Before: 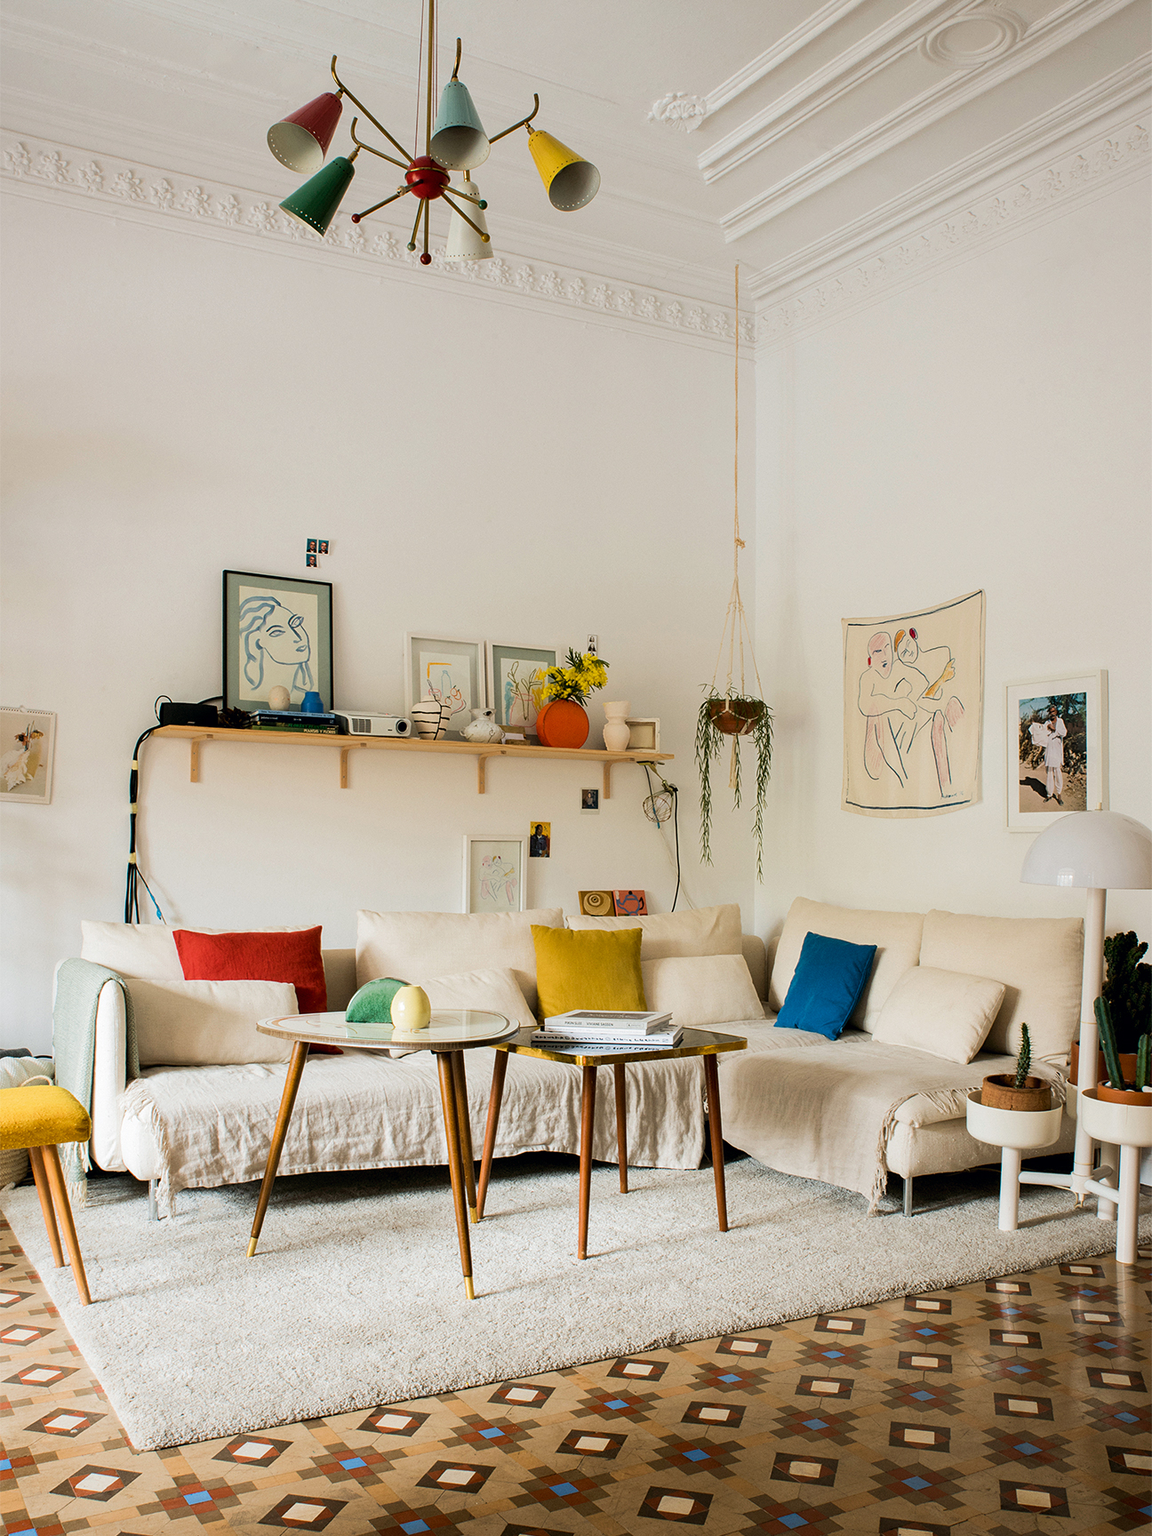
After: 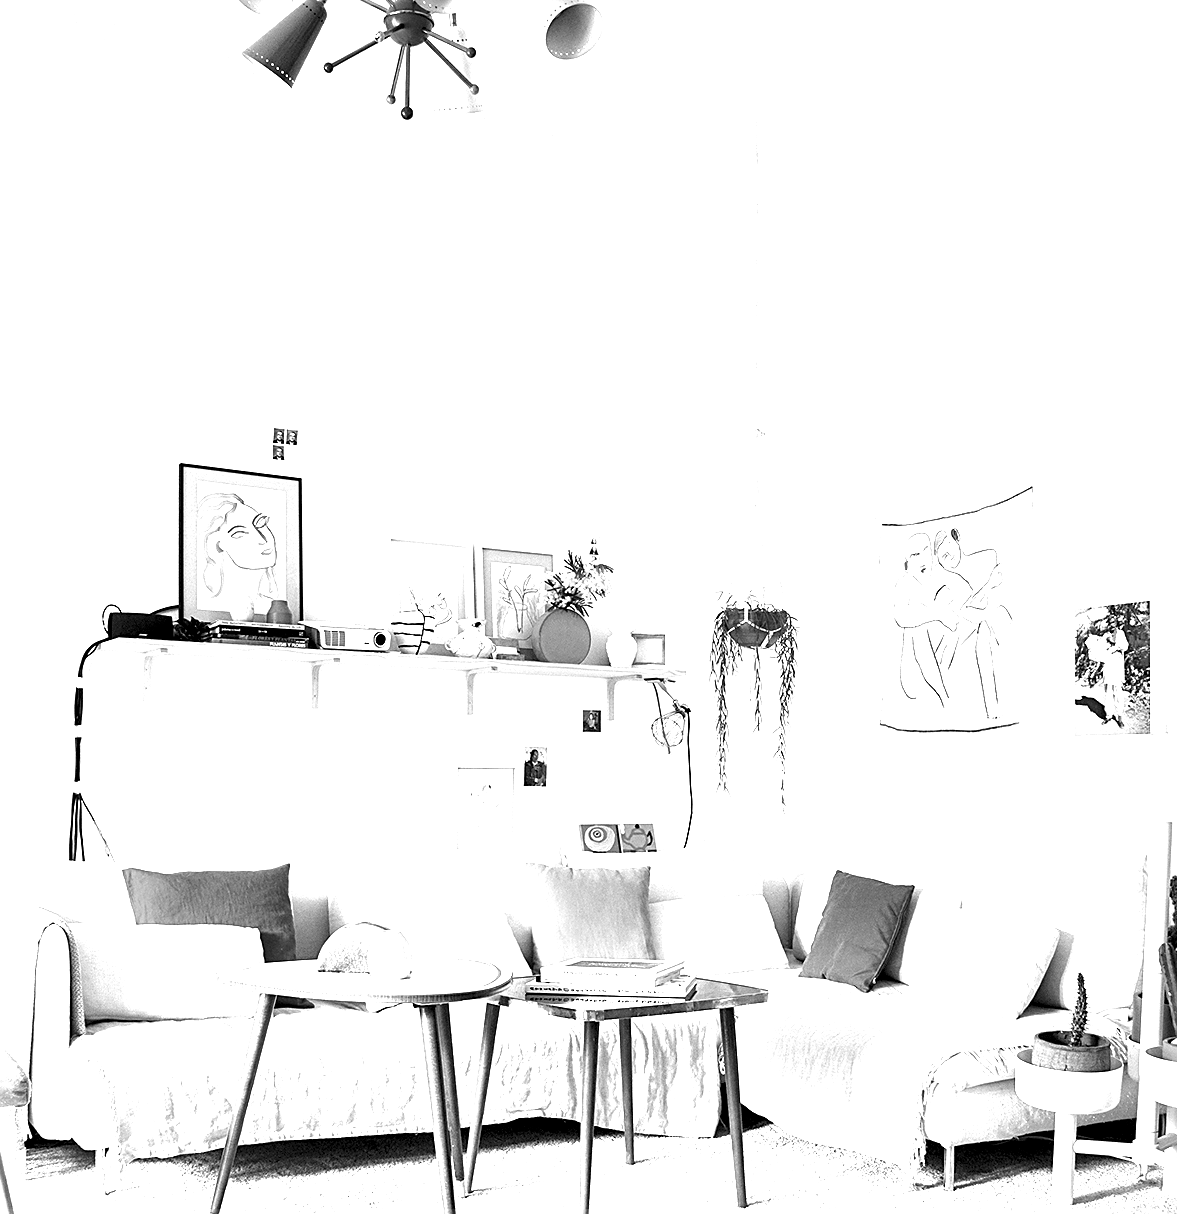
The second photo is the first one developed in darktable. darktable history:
exposure: exposure 2.003 EV, compensate highlight preservation false
levels: levels [0.031, 0.5, 0.969]
crop: left 5.596%, top 10.314%, right 3.534%, bottom 19.395%
sharpen: on, module defaults
color correction: highlights a* -3.28, highlights b* -6.24, shadows a* 3.1, shadows b* 5.19
monochrome: size 1
white balance: red 0.926, green 1.003, blue 1.133
